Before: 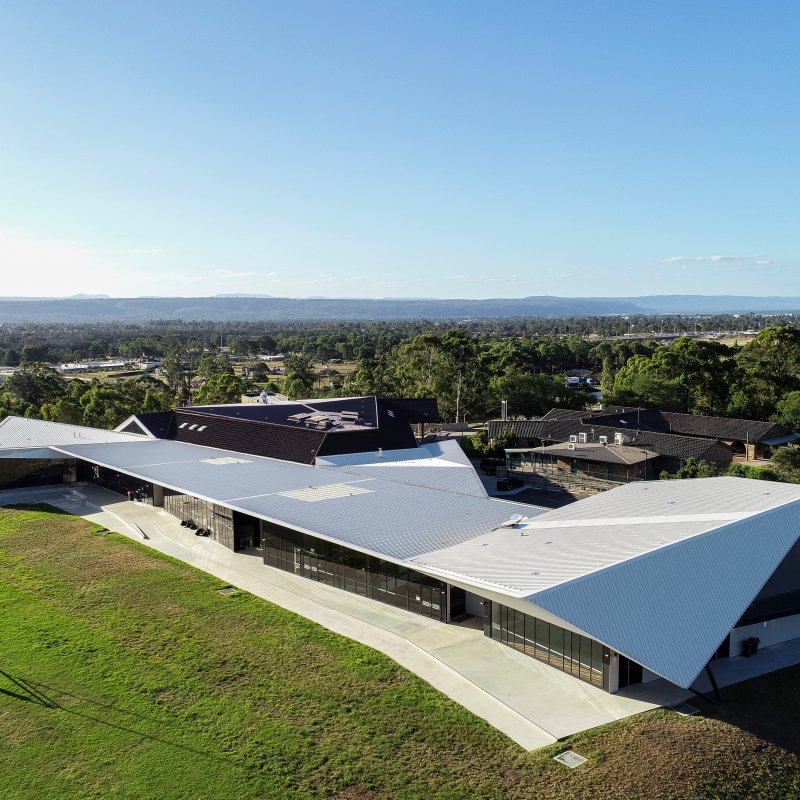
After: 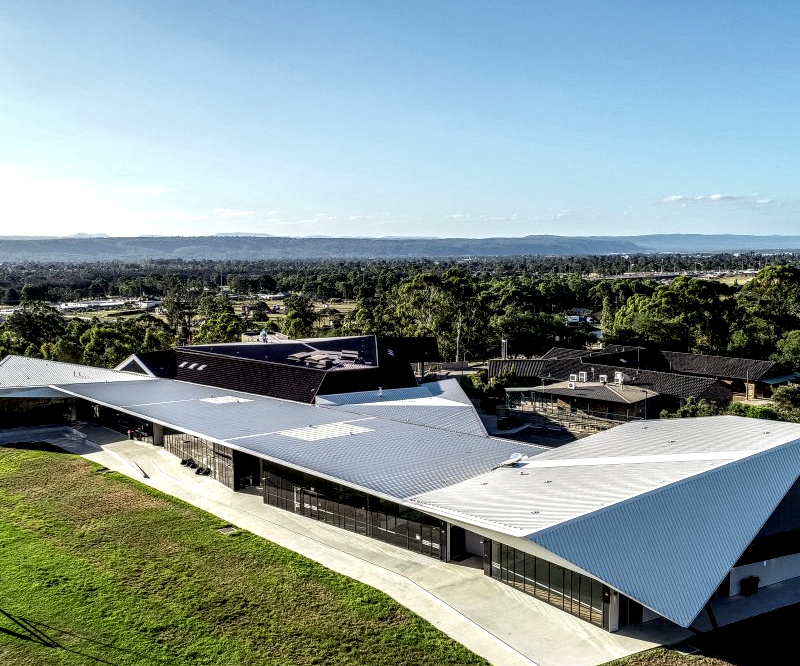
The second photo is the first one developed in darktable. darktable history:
local contrast: highlights 20%, detail 197%
crop: top 7.625%, bottom 8.027%
